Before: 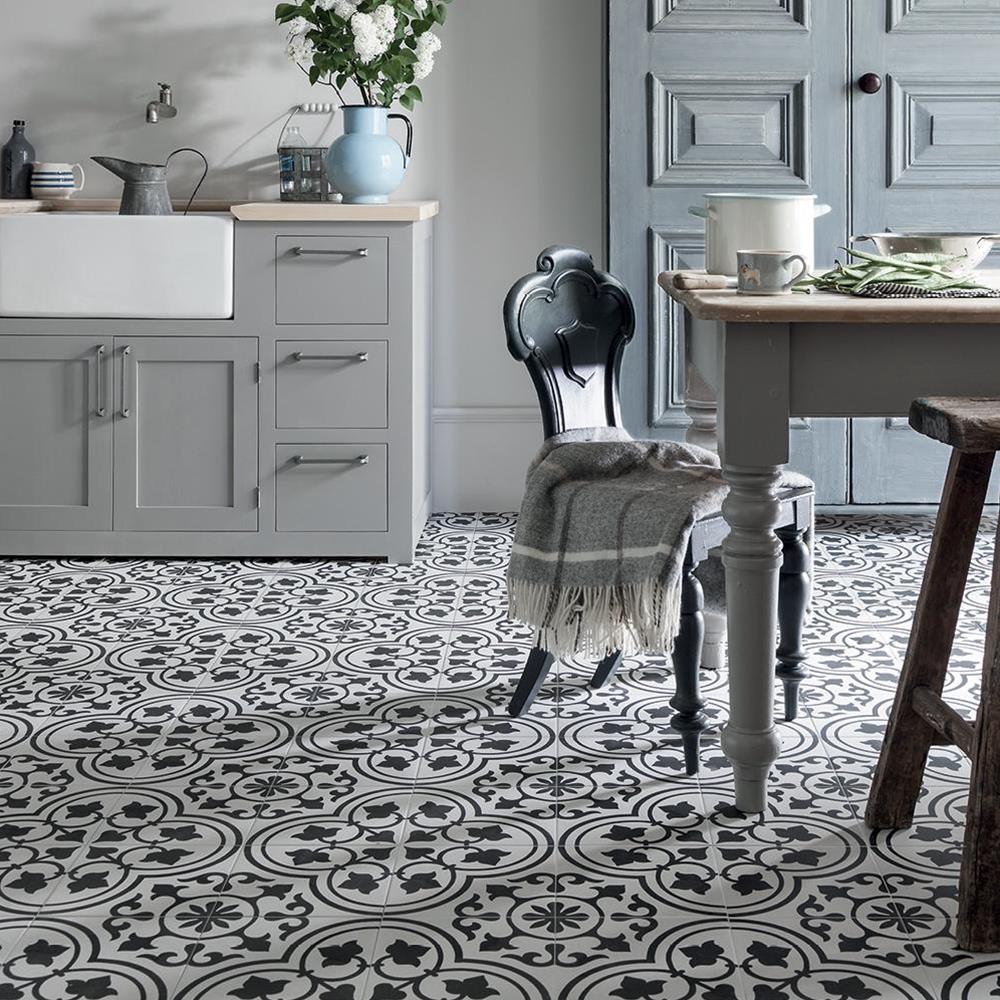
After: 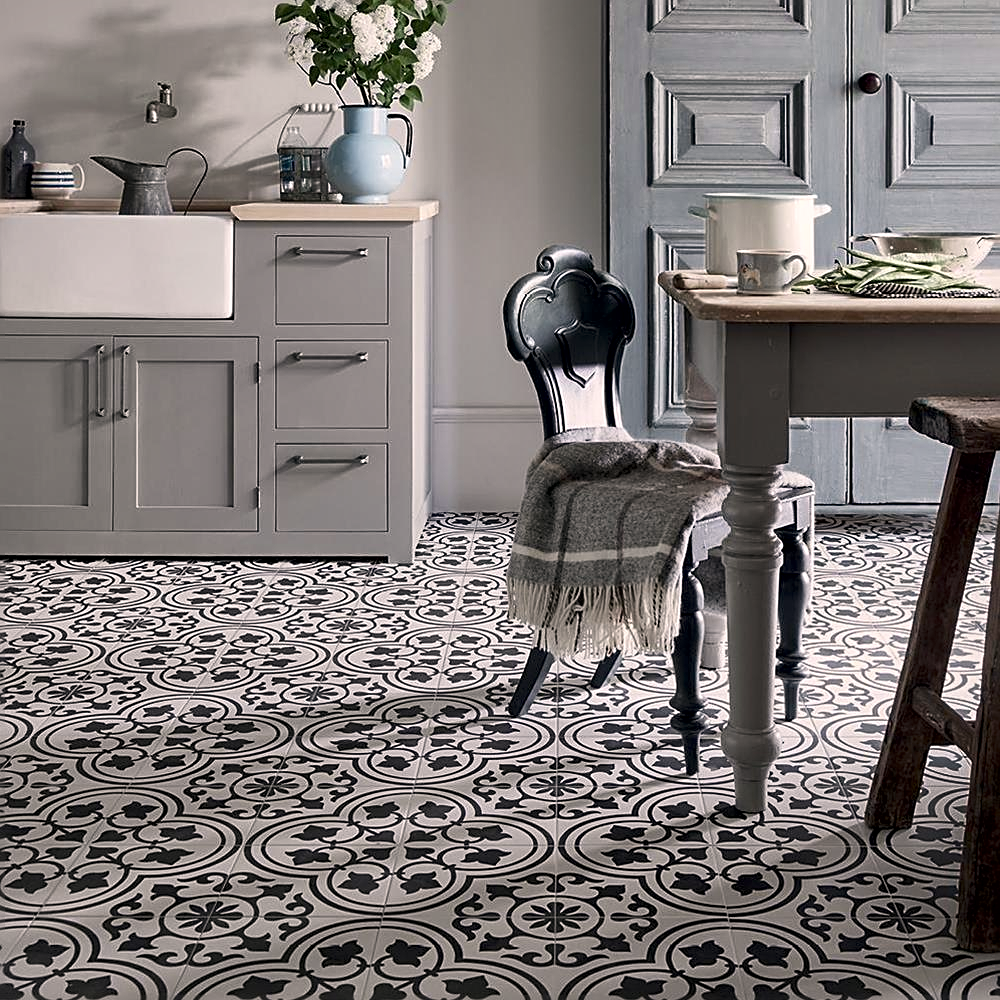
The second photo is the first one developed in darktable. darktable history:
color correction: highlights a* 5.81, highlights b* 4.84
shadows and highlights: shadows -88.03, highlights -35.45, shadows color adjustment 99.15%, highlights color adjustment 0%, soften with gaussian
sharpen: on, module defaults
exposure: exposure -0.242 EV, compensate highlight preservation false
color balance rgb: perceptual saturation grading › global saturation 10%, global vibrance 10%
local contrast: mode bilateral grid, contrast 25, coarseness 60, detail 151%, midtone range 0.2
